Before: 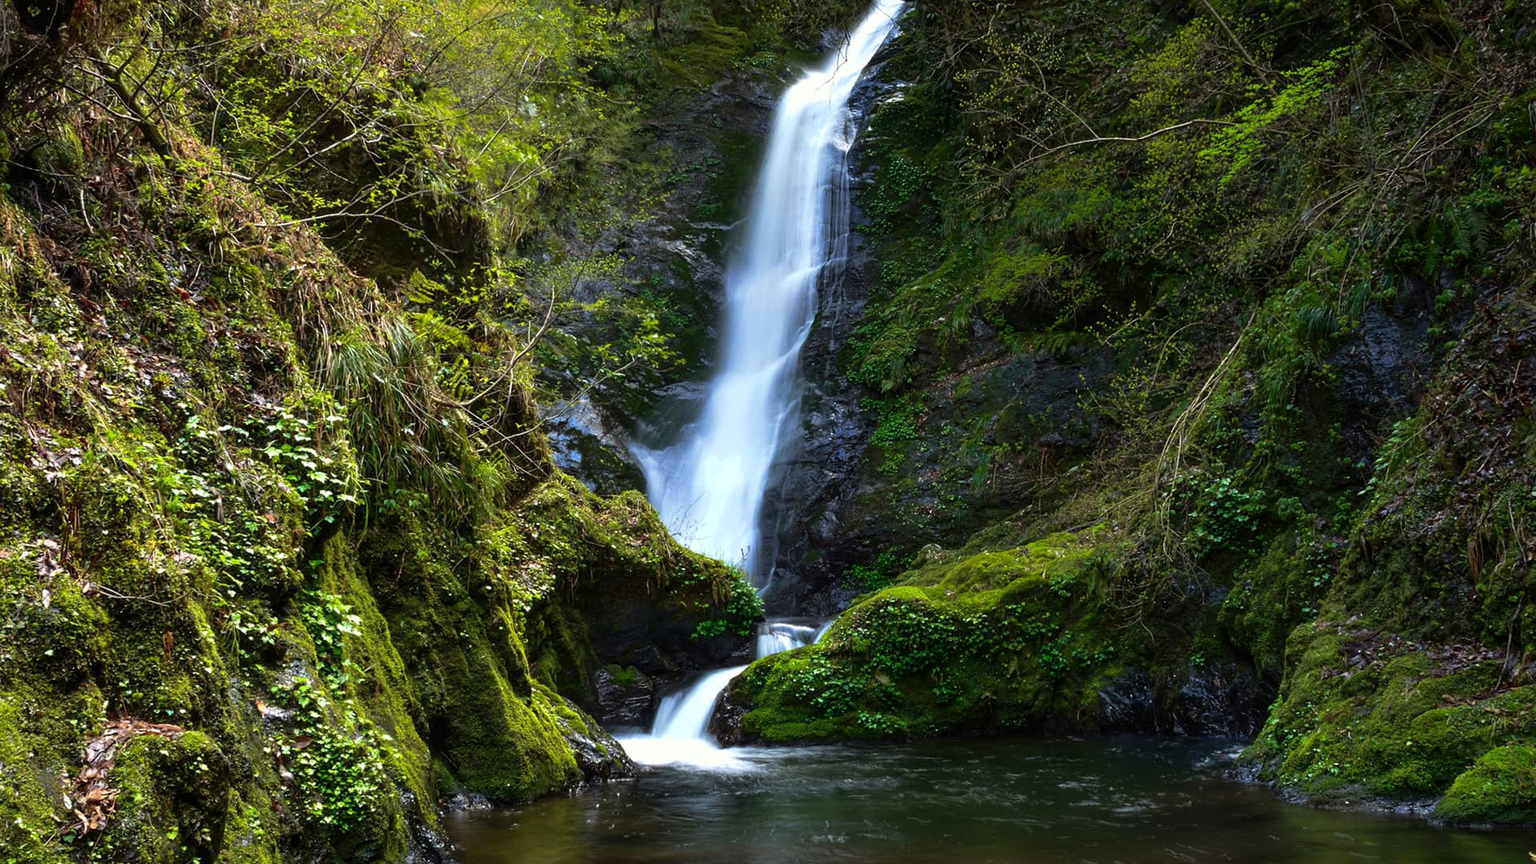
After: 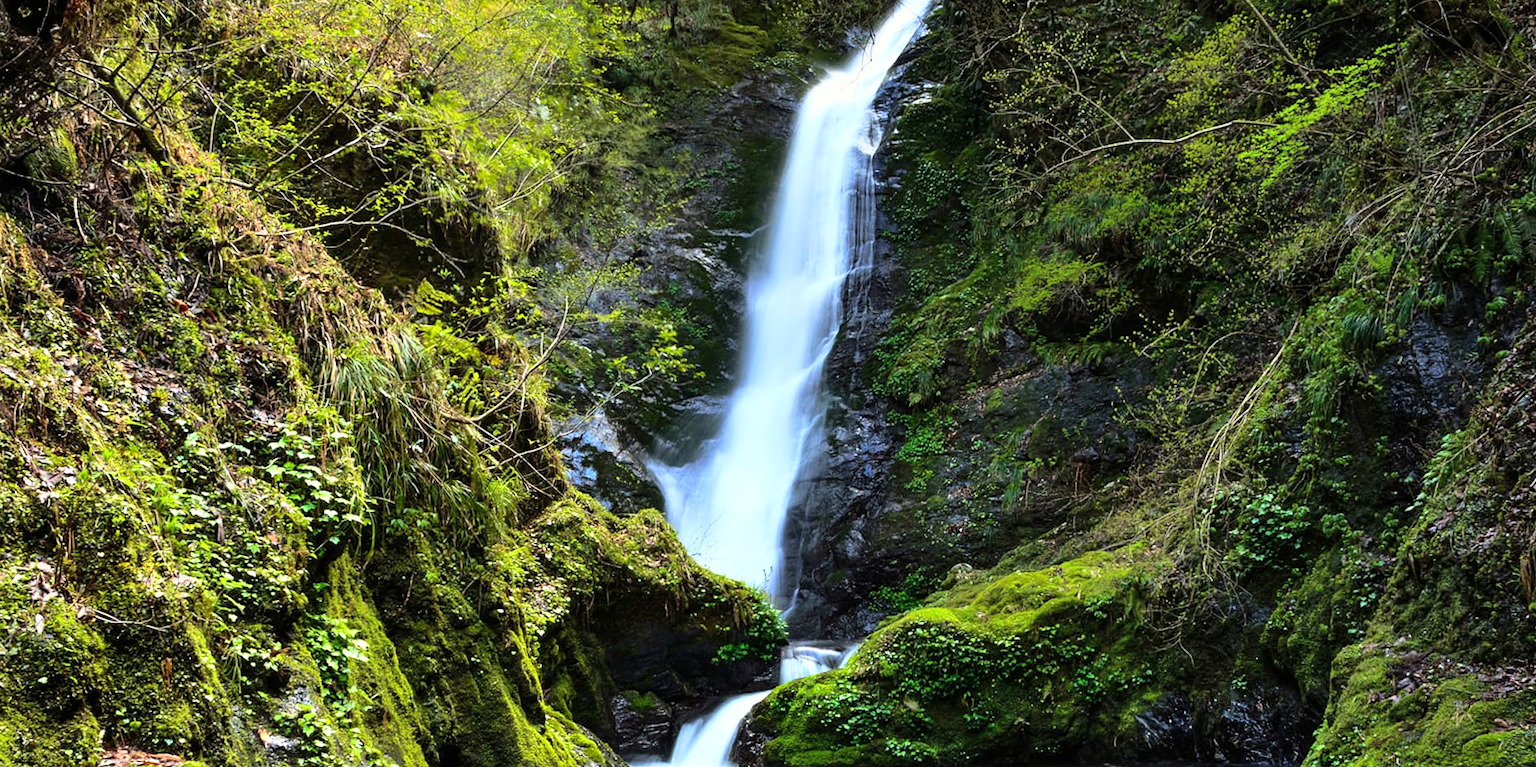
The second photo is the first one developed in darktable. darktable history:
crop and rotate: angle 0.2°, left 0.275%, right 3.127%, bottom 14.18%
base curve: curves: ch0 [(0, 0) (0.666, 0.806) (1, 1)]
shadows and highlights: shadows 37.27, highlights -28.18, soften with gaussian
tone curve: curves: ch0 [(0, 0) (0.004, 0.001) (0.133, 0.112) (0.325, 0.362) (0.832, 0.893) (1, 1)], color space Lab, linked channels, preserve colors none
